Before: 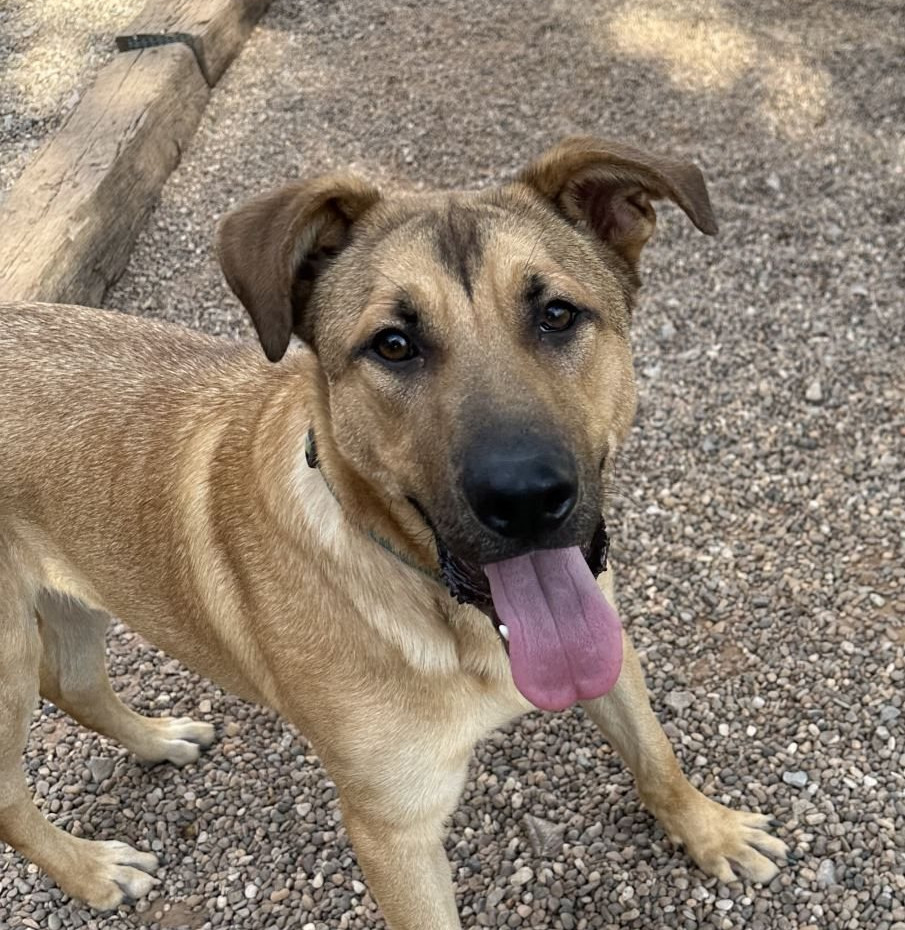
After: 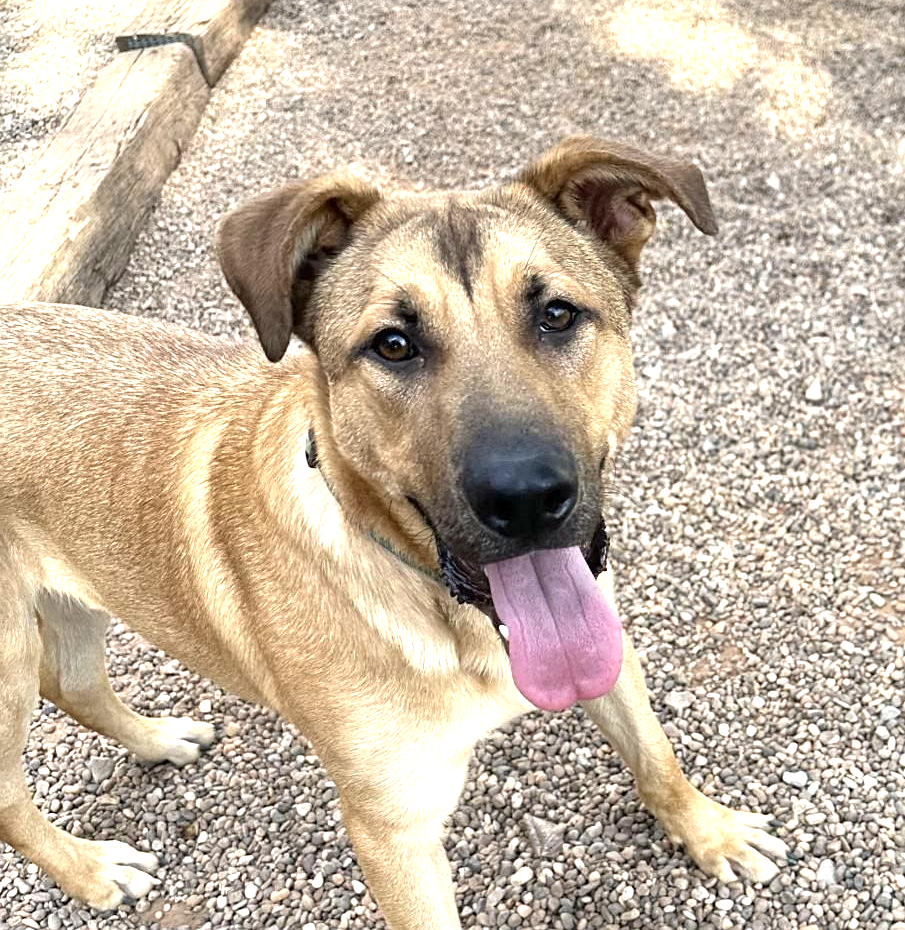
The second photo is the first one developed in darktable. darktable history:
exposure: exposure 1.162 EV, compensate highlight preservation false
sharpen: amount 0.206
